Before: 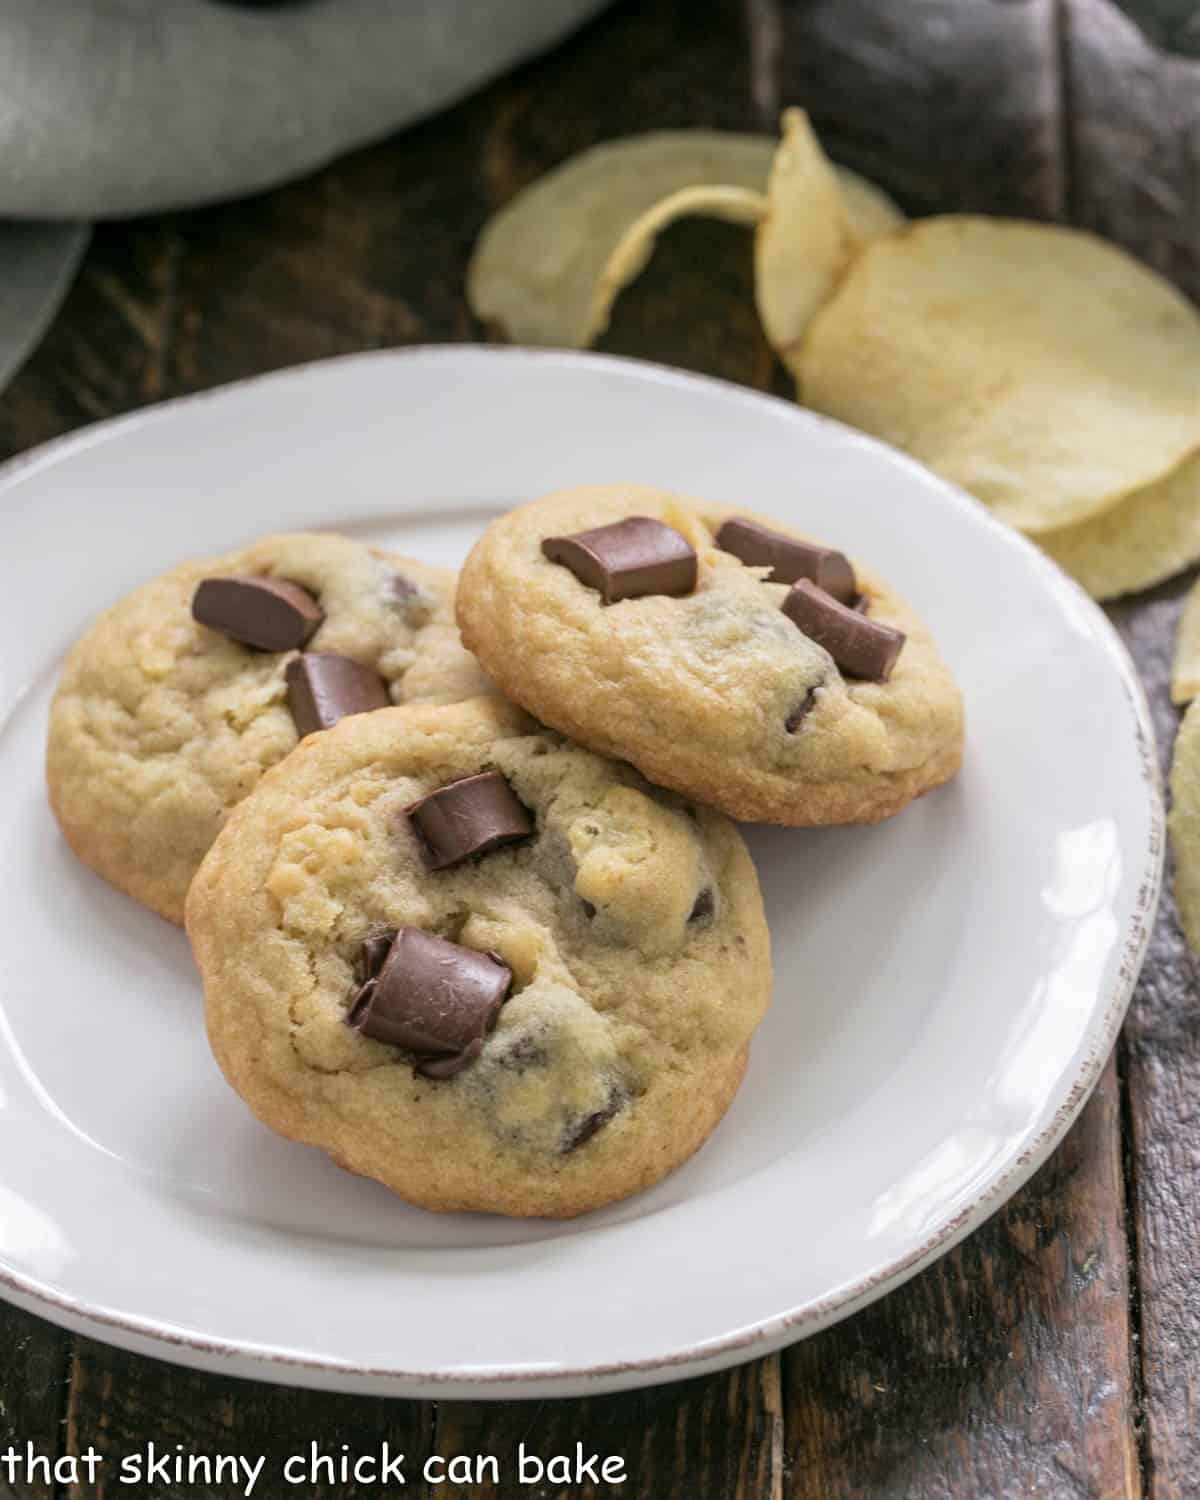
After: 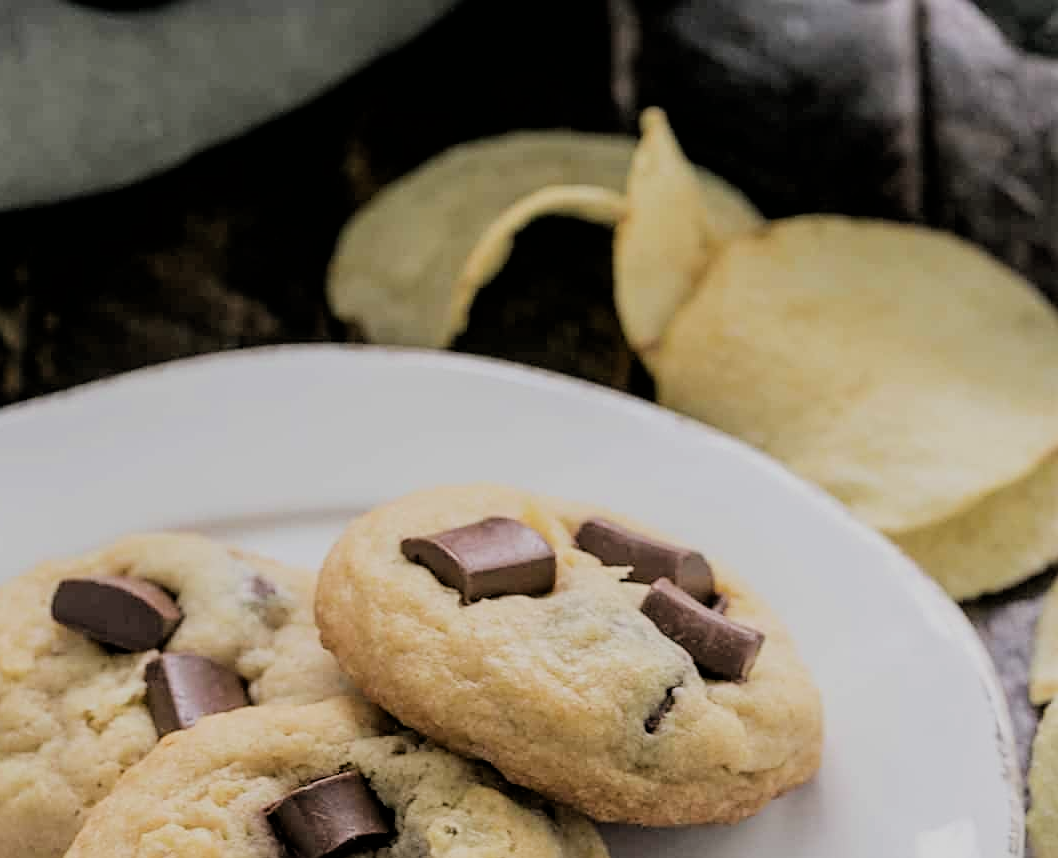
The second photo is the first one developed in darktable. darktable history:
white balance: emerald 1
crop and rotate: left 11.812%, bottom 42.776%
filmic rgb: black relative exposure -4.14 EV, white relative exposure 5.1 EV, hardness 2.11, contrast 1.165
sharpen: on, module defaults
